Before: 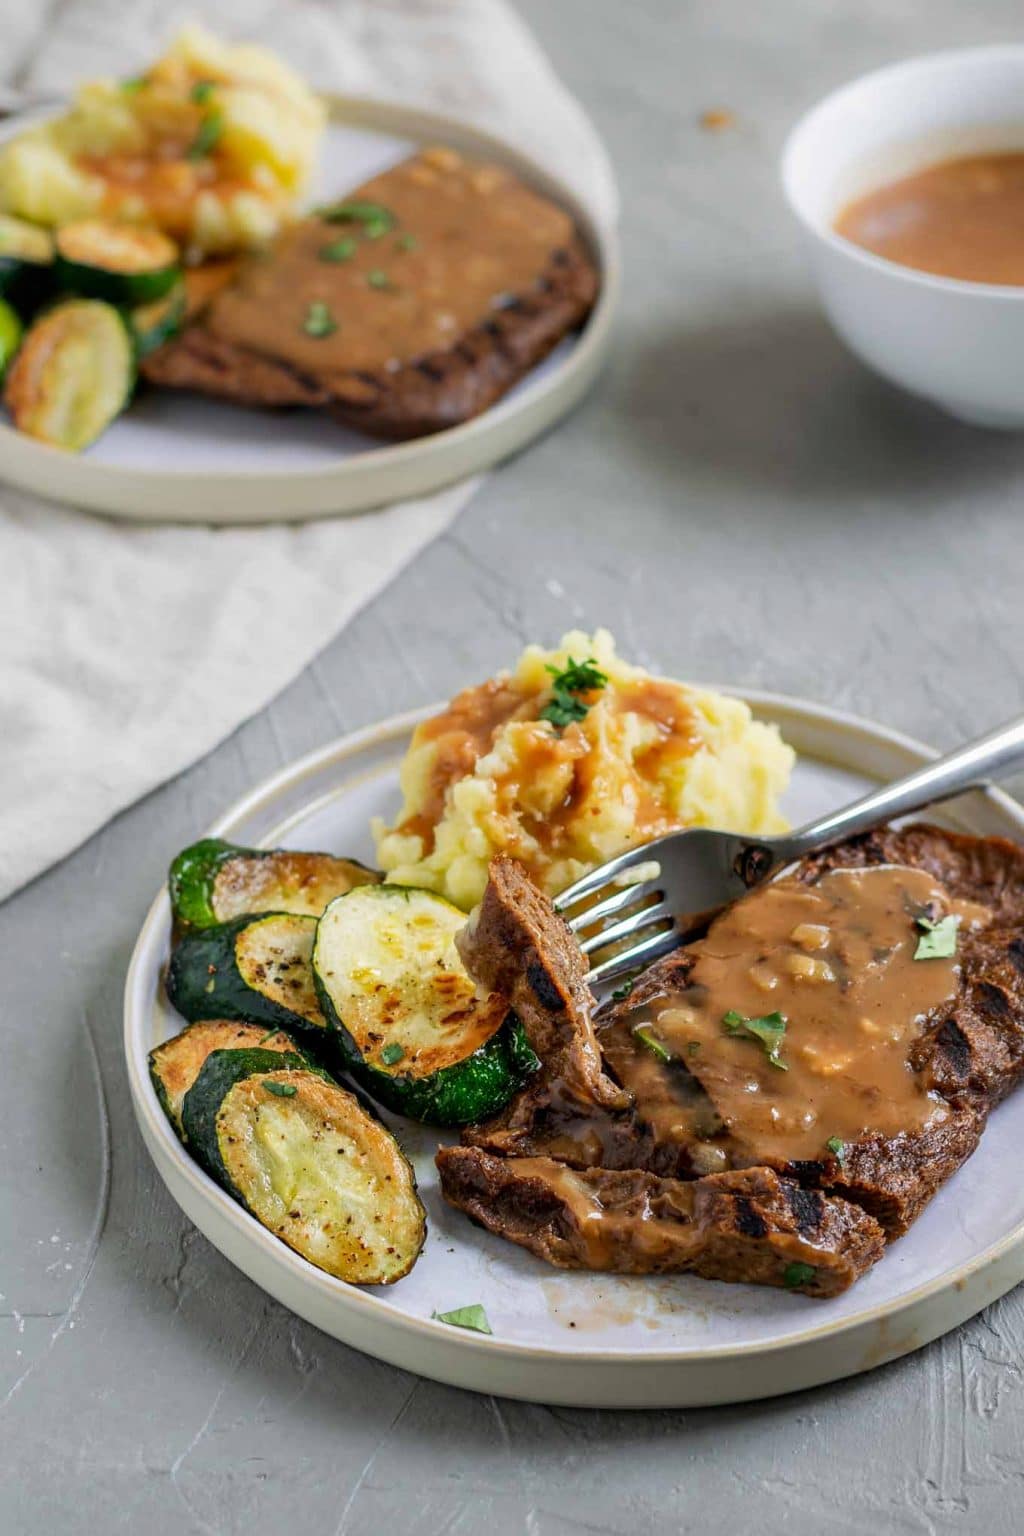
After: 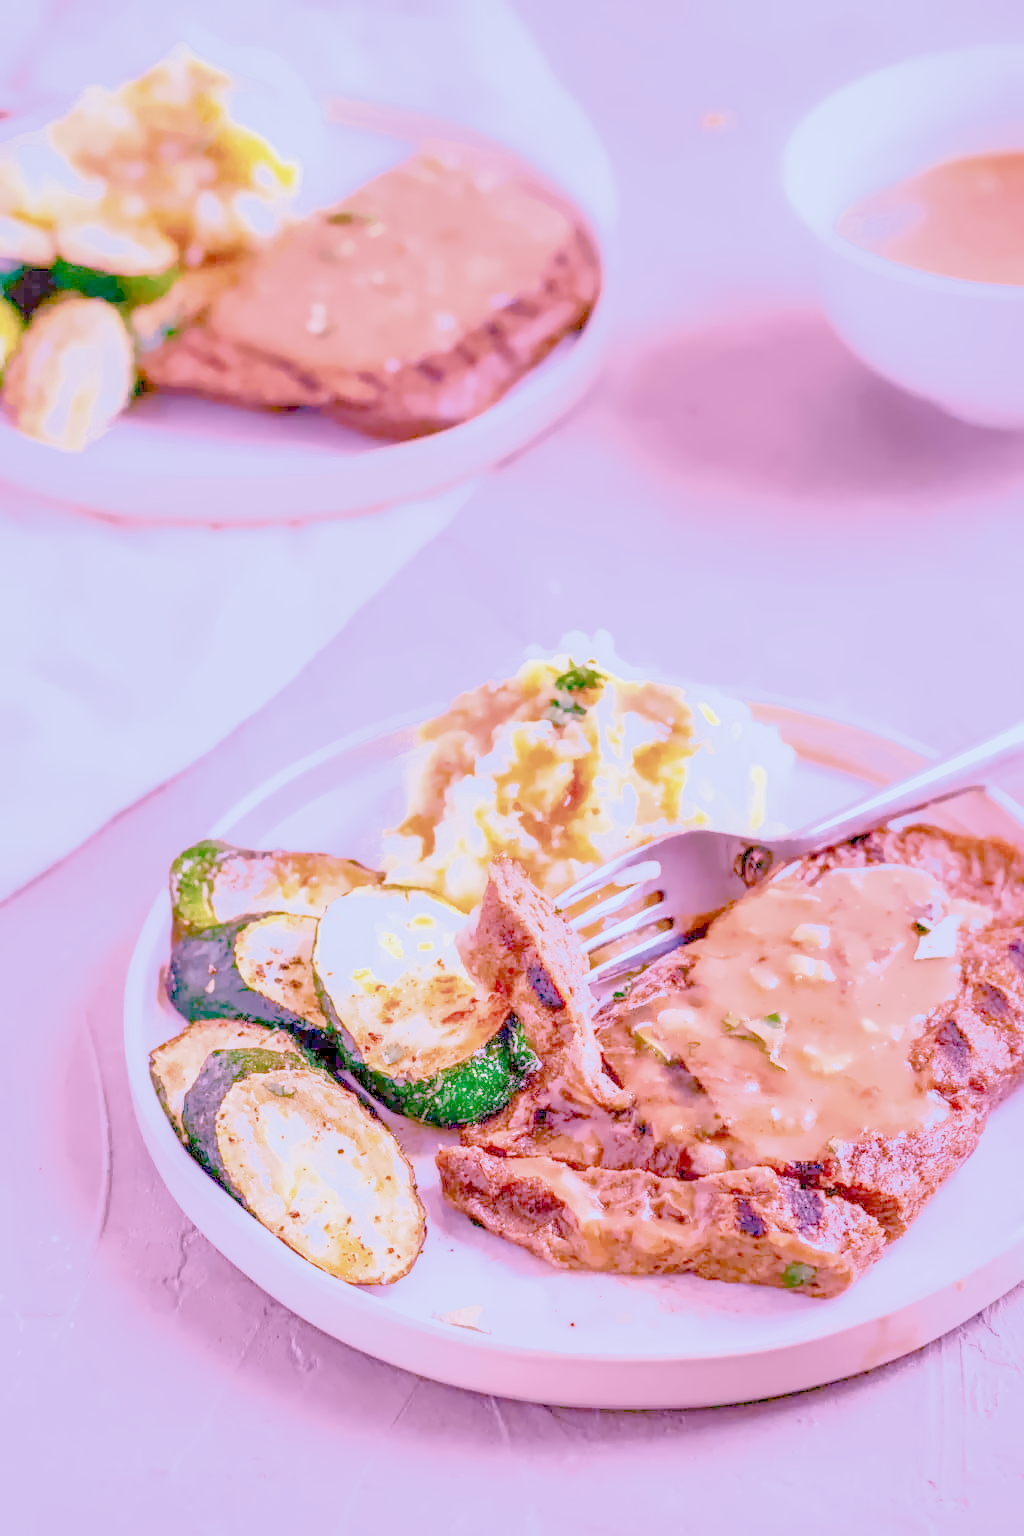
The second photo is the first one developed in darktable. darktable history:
local contrast: on, module defaults
color calibration: x 0.38, y 0.391, temperature 4086.74 K
denoise (profiled): preserve shadows 1.52, scattering 0.002, a [-1, 0, 0], compensate highlight preservation false
exposure: black level correction 0, exposure 0.7 EV, compensate exposure bias true, compensate highlight preservation false
filmic rgb: black relative exposure -7.65 EV, white relative exposure 4.56 EV, hardness 3.61
highlight reconstruction: on, module defaults
lens correction: scale 1.01, crop 1, focal 85, aperture 4.5, distance 2.07, camera "Canon EOS RP", lens "Canon RF 85mm F2 MACRO IS STM"
white balance: red 2.229, blue 1.46
velvia: on, module defaults
color balance rgb: perceptual saturation grading › global saturation 20%, perceptual saturation grading › highlights -50%, perceptual saturation grading › shadows 30%, perceptual brilliance grading › global brilliance 10%, perceptual brilliance grading › shadows 15%
shadows and highlights: on, module defaults
haze removal: compatibility mode true, adaptive false
